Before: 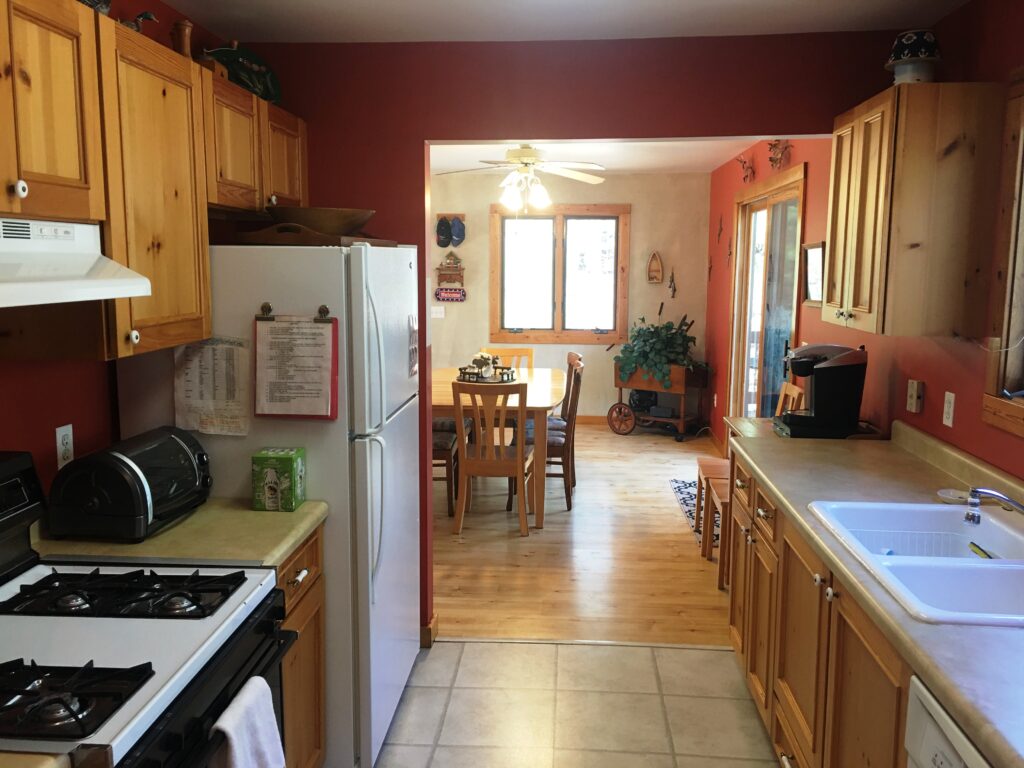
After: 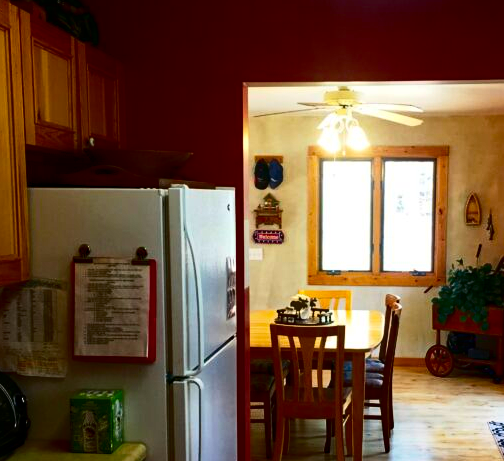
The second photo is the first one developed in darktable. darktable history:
contrast brightness saturation: contrast 0.24, brightness -0.24, saturation 0.14
crop: left 17.835%, top 7.675%, right 32.881%, bottom 32.213%
color balance rgb: perceptual saturation grading › global saturation 20%, global vibrance 20%
haze removal: strength 0.29, distance 0.25, compatibility mode true, adaptive false
